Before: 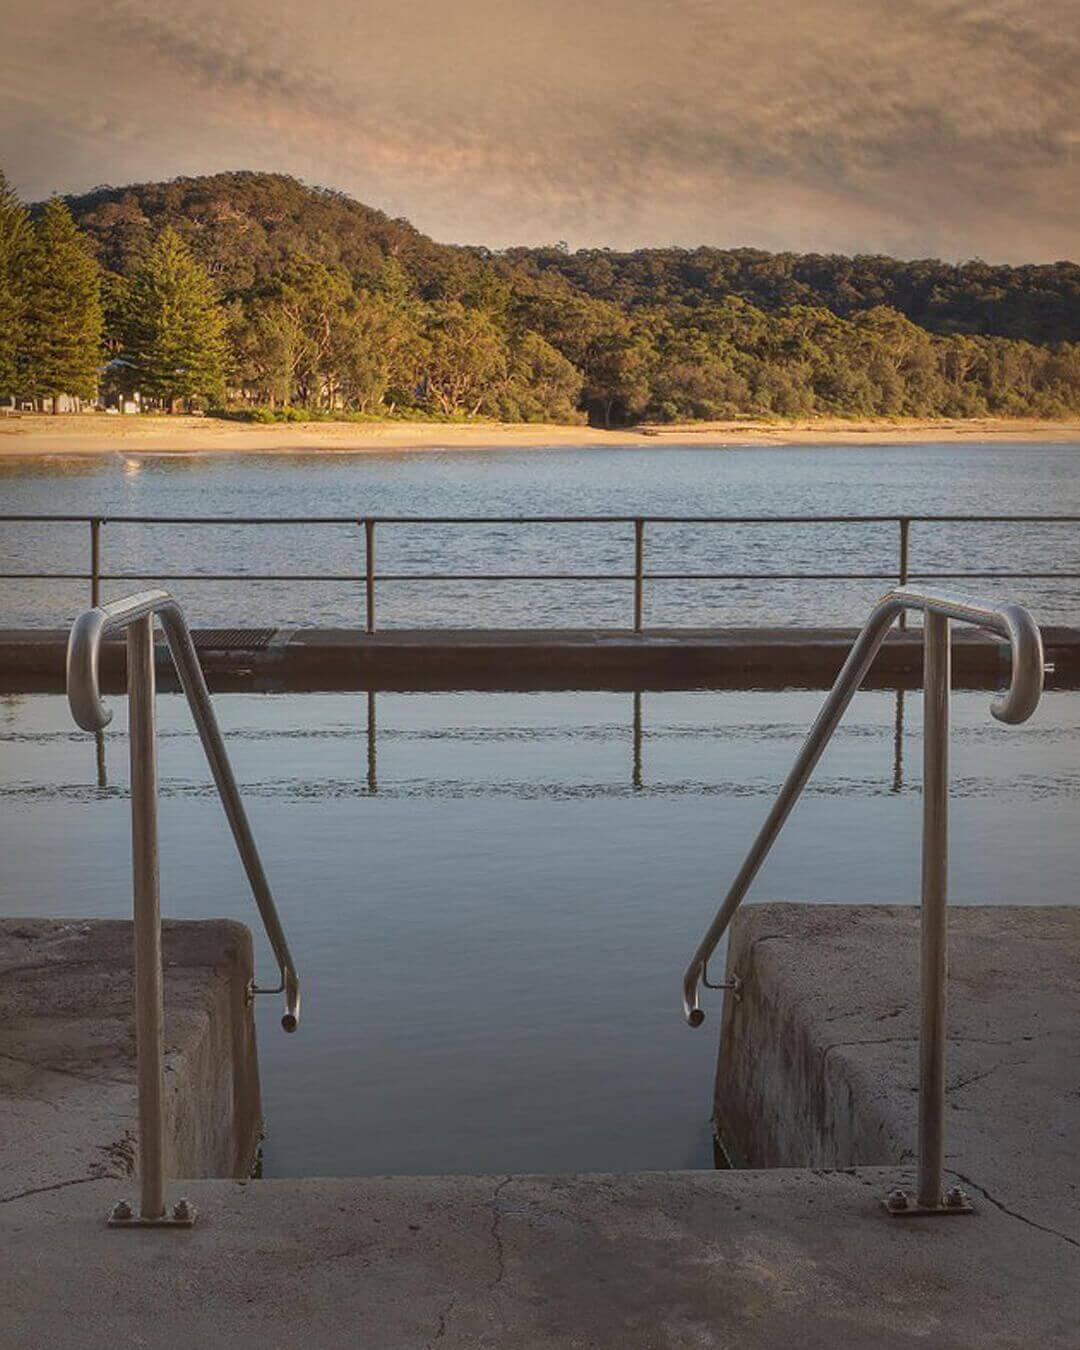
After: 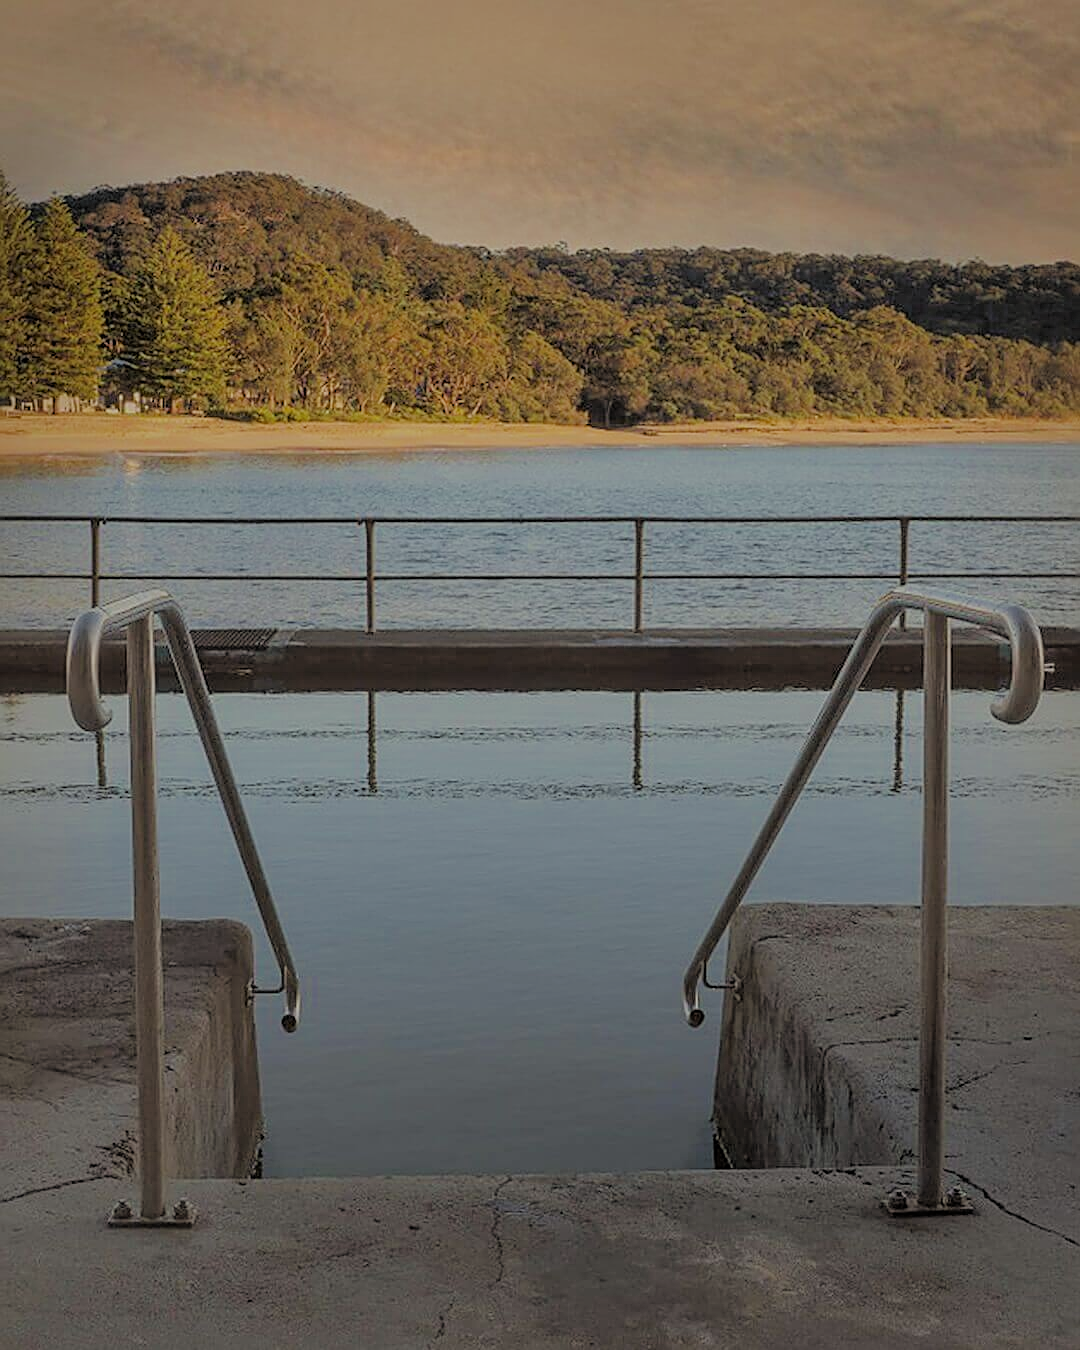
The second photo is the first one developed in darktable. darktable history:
filmic rgb: middle gray luminance 3.7%, black relative exposure -5.89 EV, white relative exposure 6.34 EV, dynamic range scaling 21.84%, target black luminance 0%, hardness 2.28, latitude 45.9%, contrast 0.782, highlights saturation mix 99.17%, shadows ↔ highlights balance 0.12%
color correction: highlights a* -2.66, highlights b* 2.51
sharpen: on, module defaults
